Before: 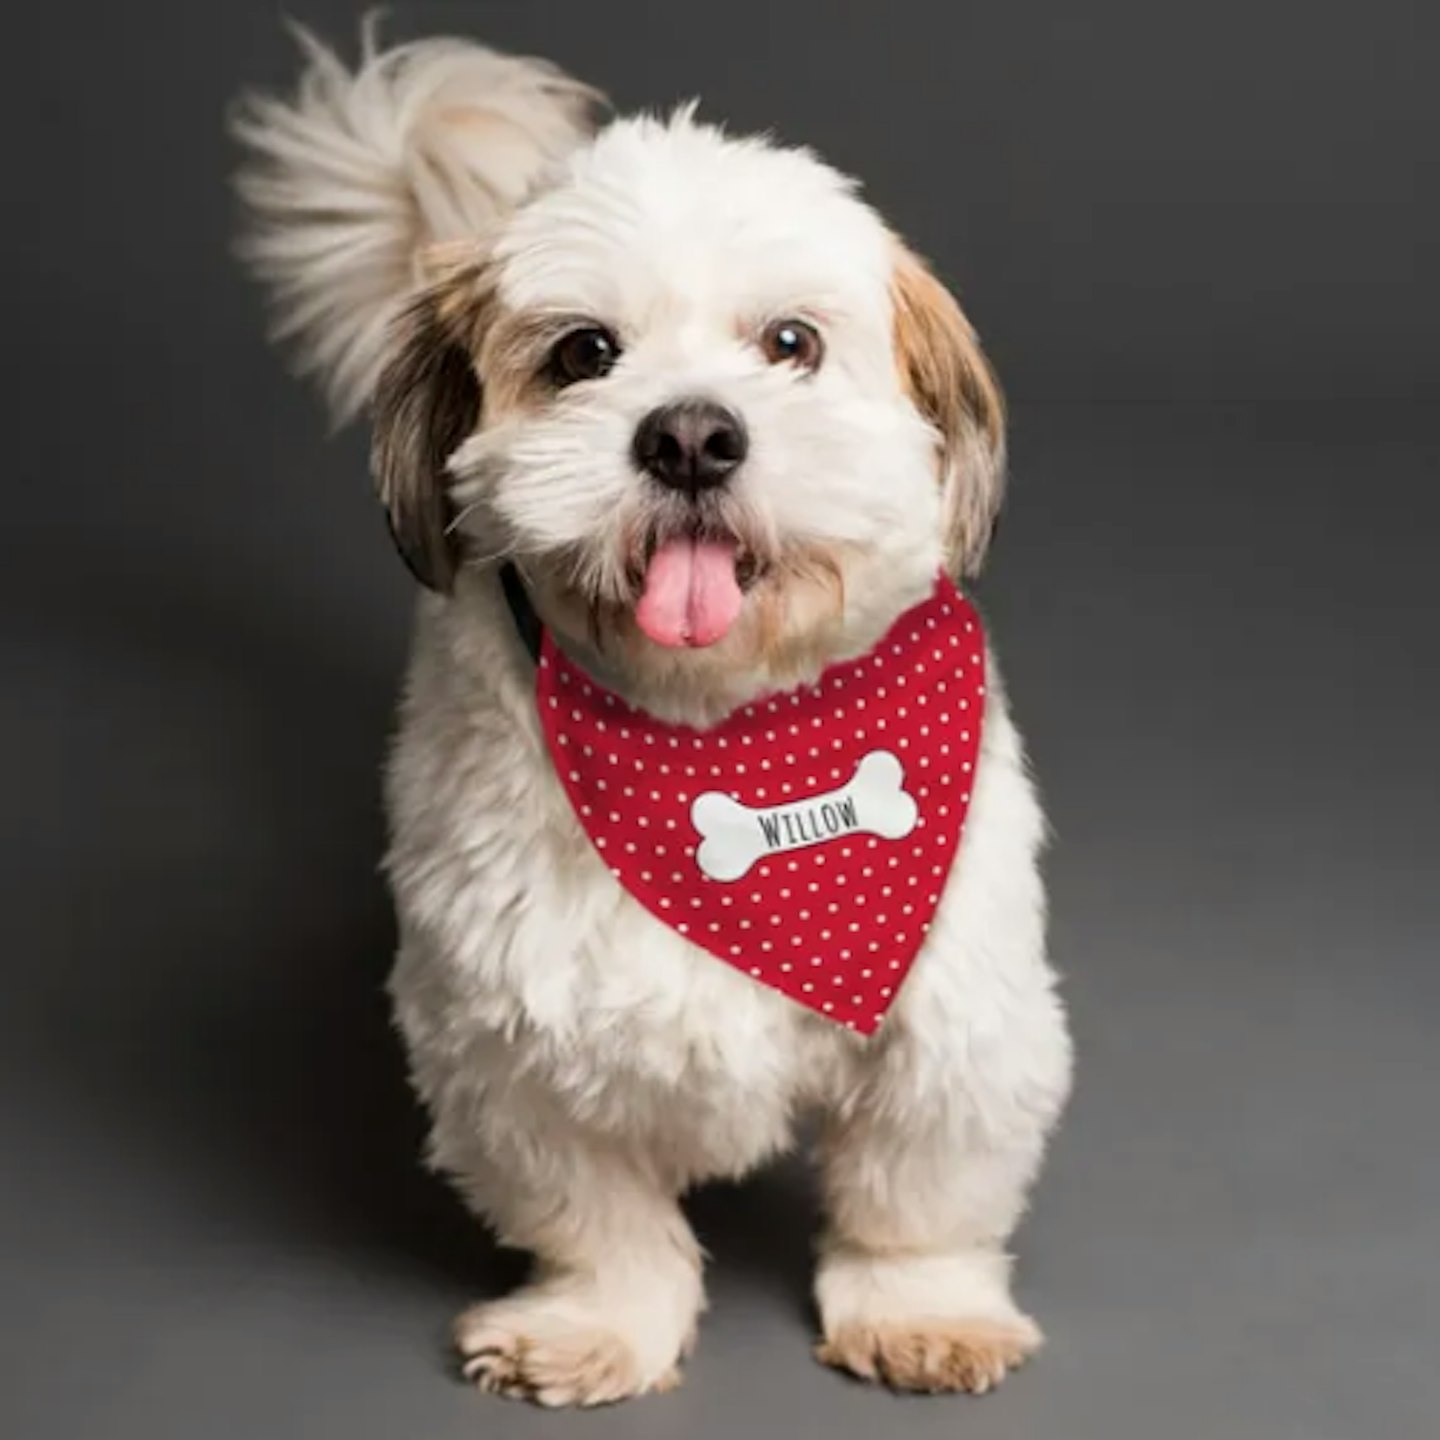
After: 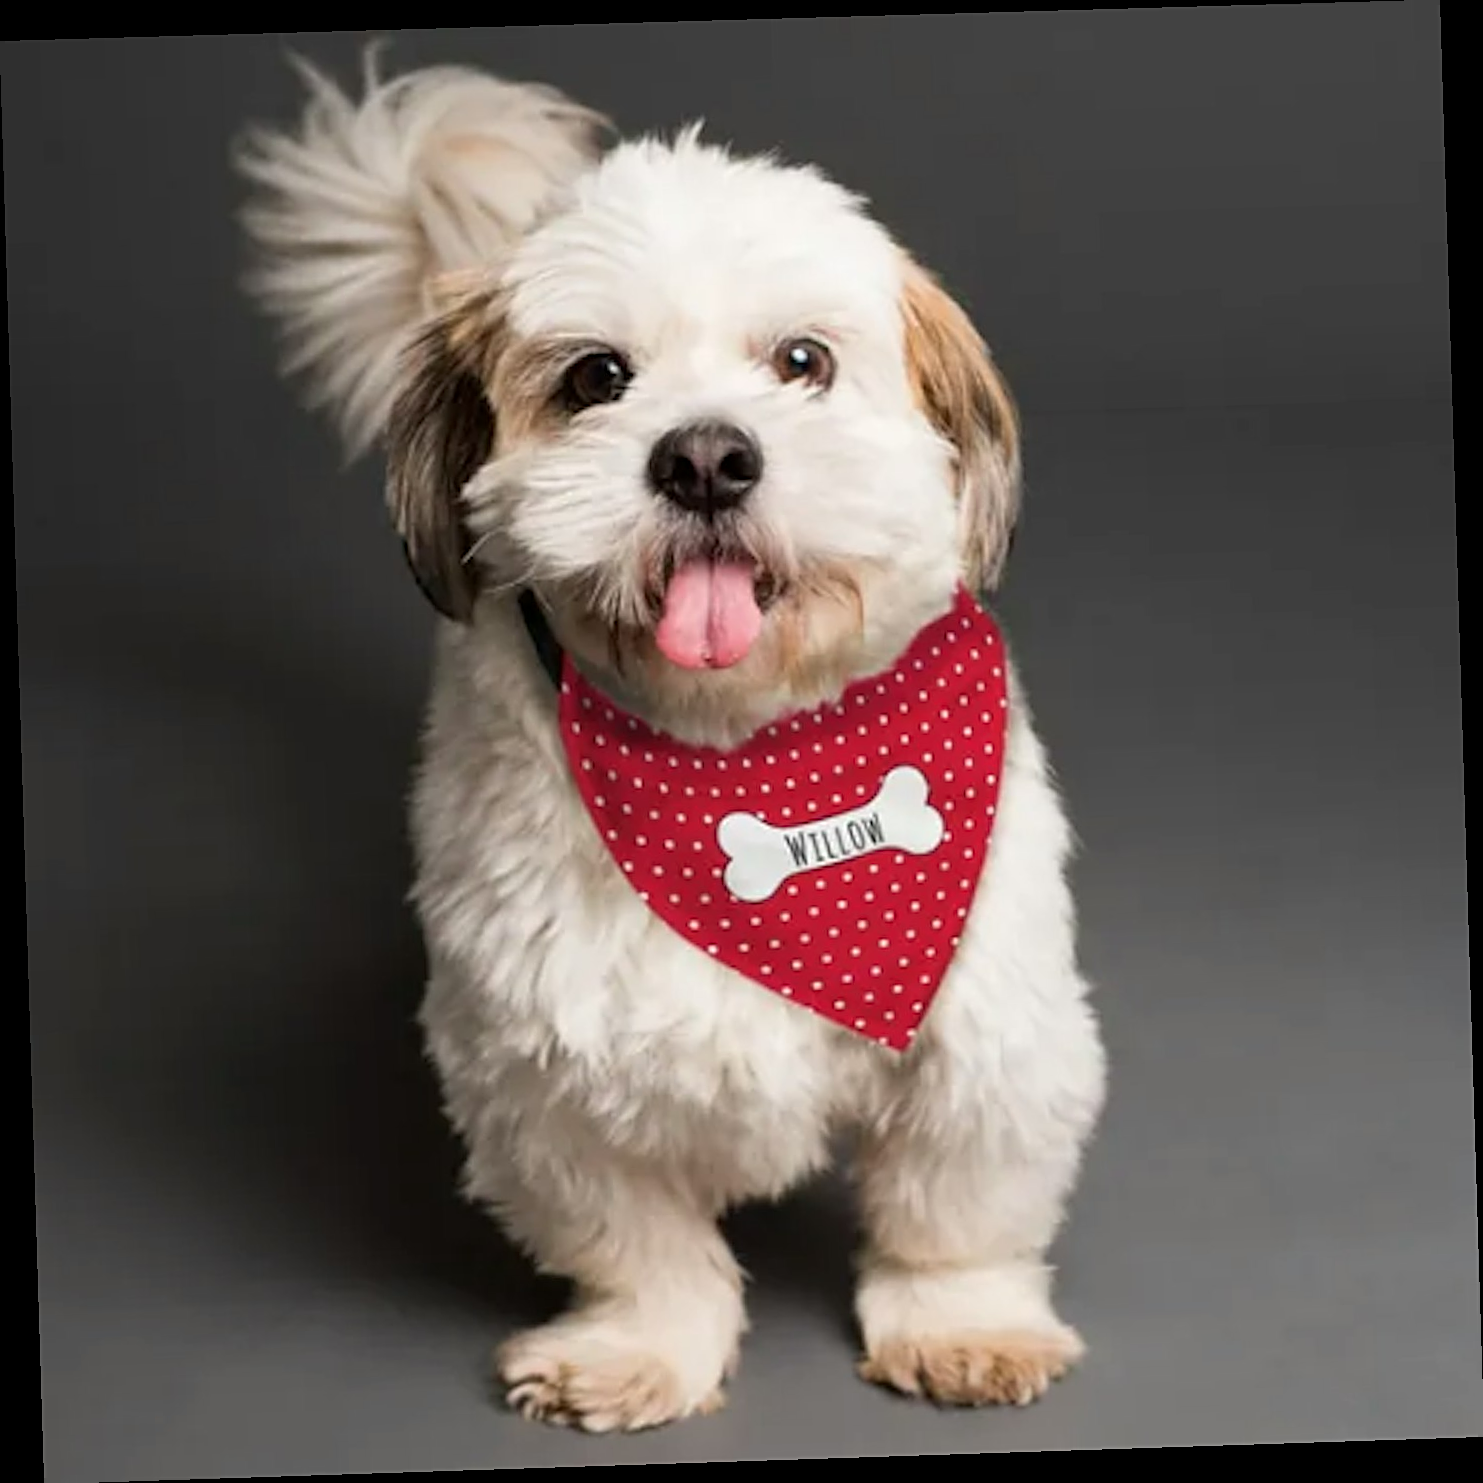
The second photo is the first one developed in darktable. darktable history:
rotate and perspective: rotation -1.77°, lens shift (horizontal) 0.004, automatic cropping off
sharpen: on, module defaults
